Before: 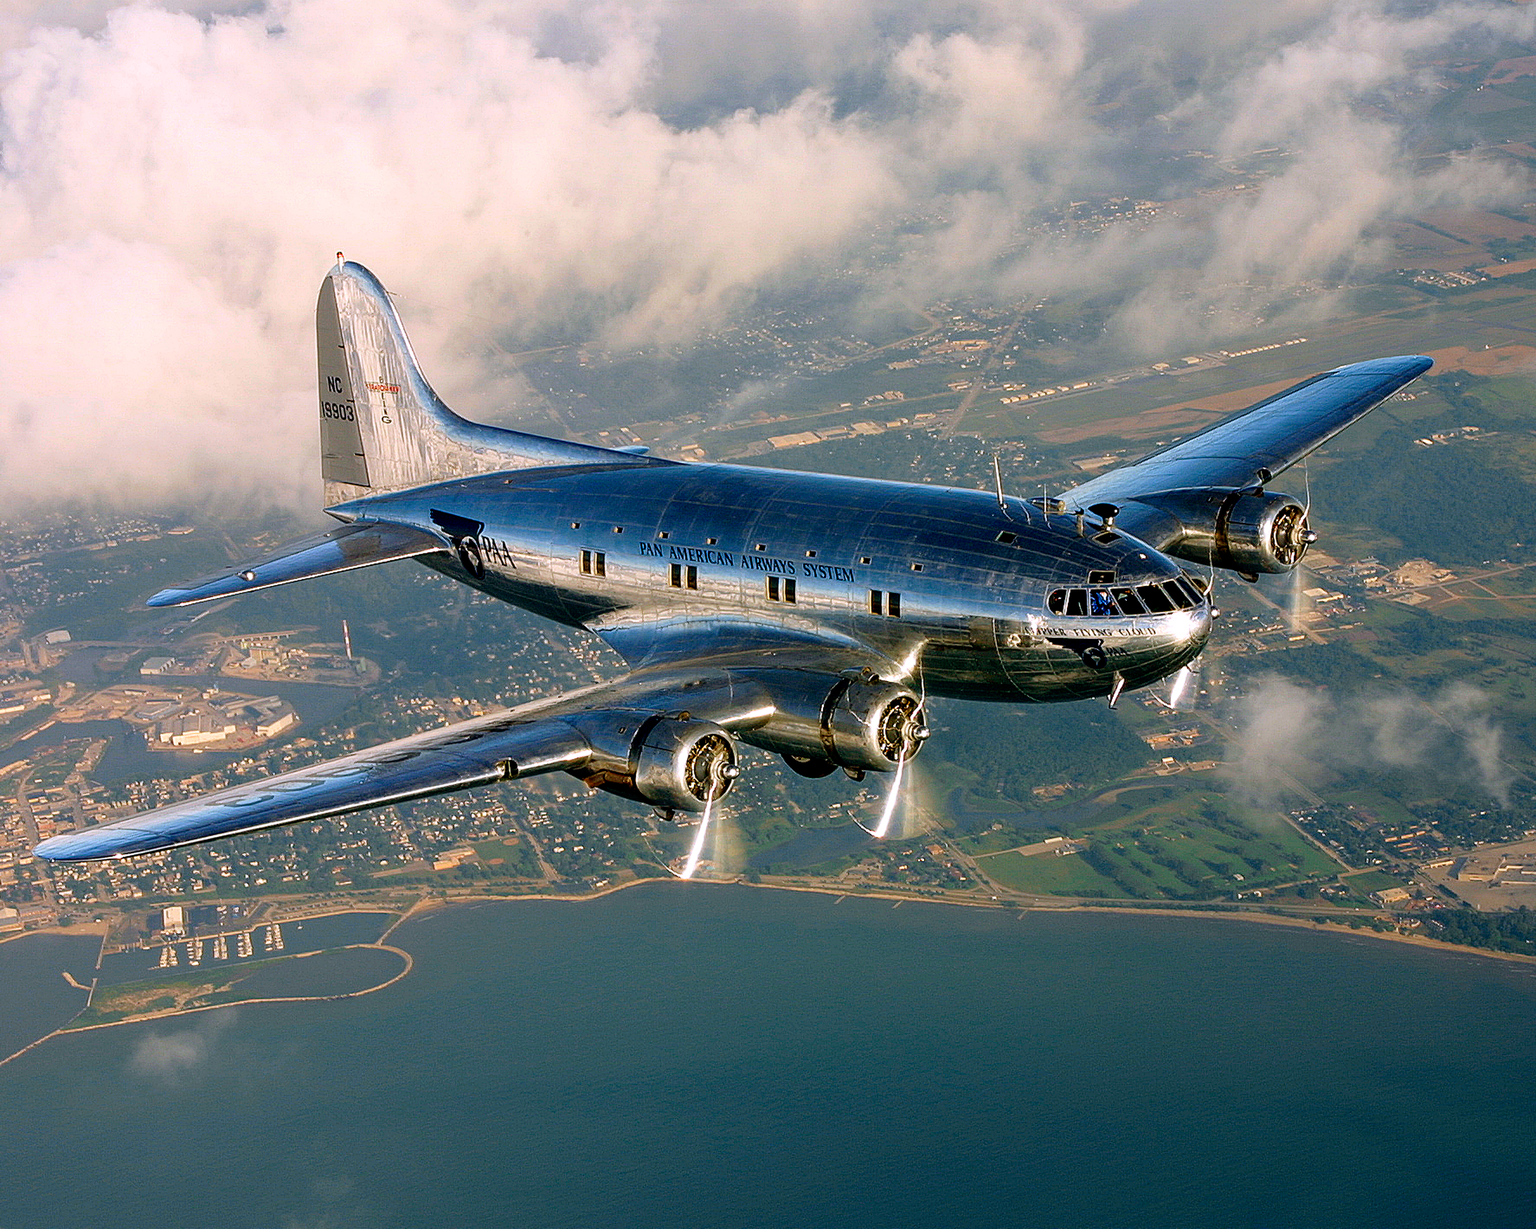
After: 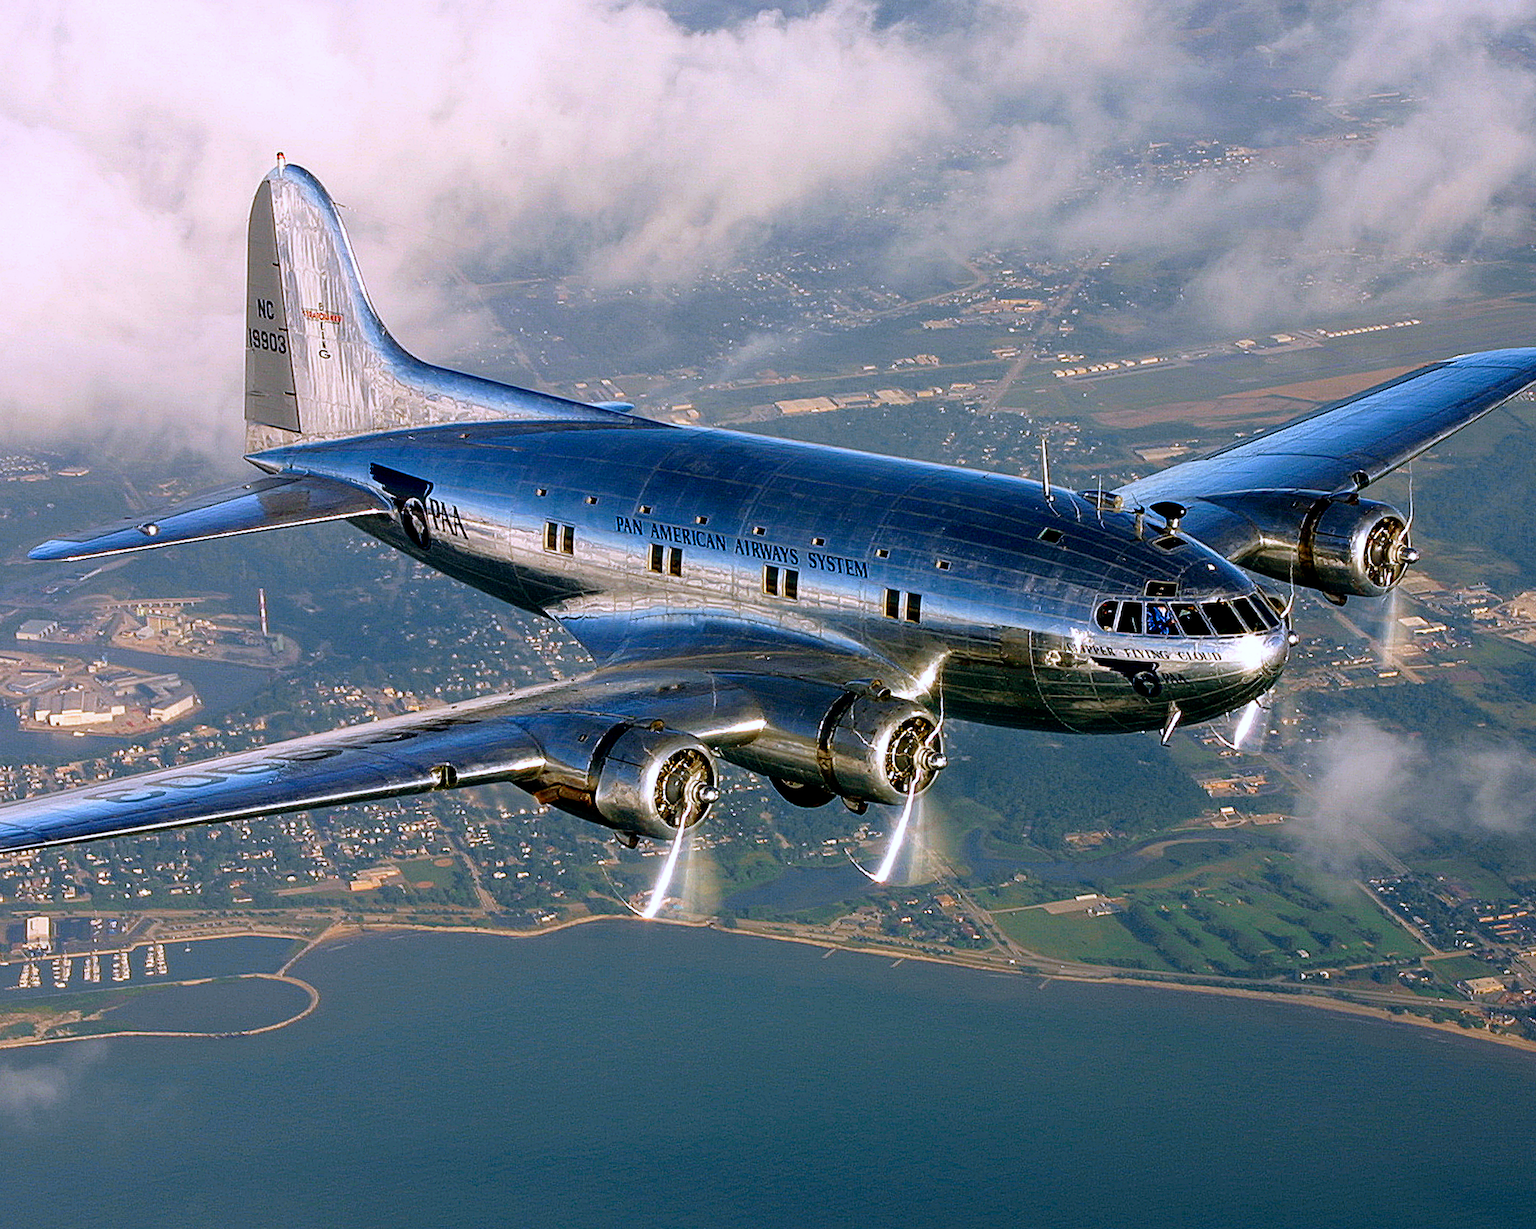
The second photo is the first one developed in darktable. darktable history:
crop and rotate: angle -3.27°, left 5.211%, top 5.211%, right 4.607%, bottom 4.607%
white balance: red 0.967, blue 1.119, emerald 0.756
